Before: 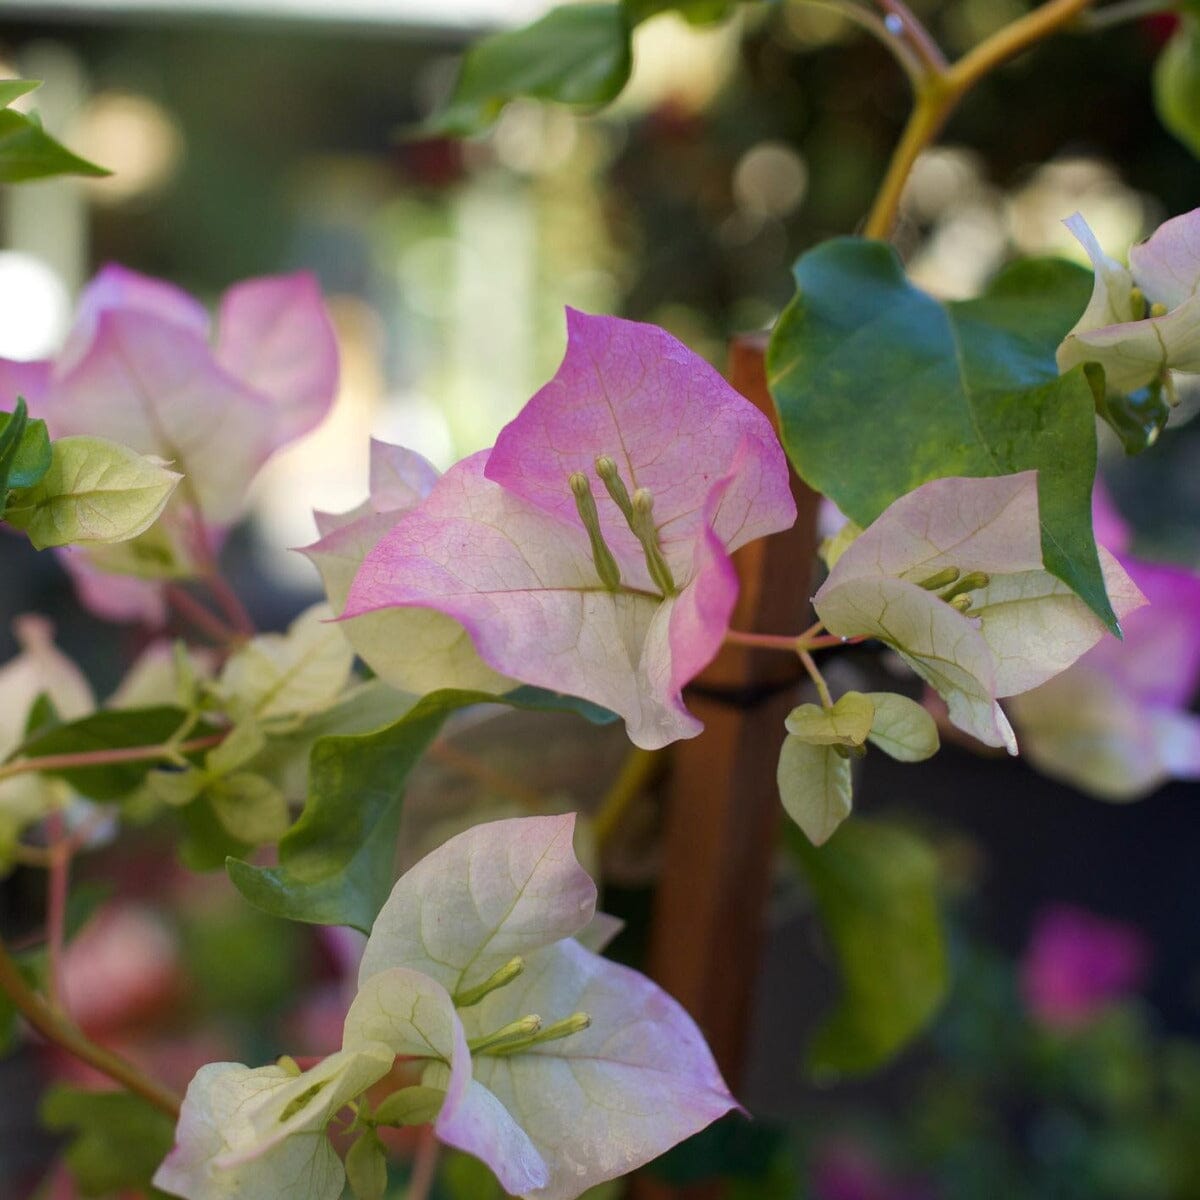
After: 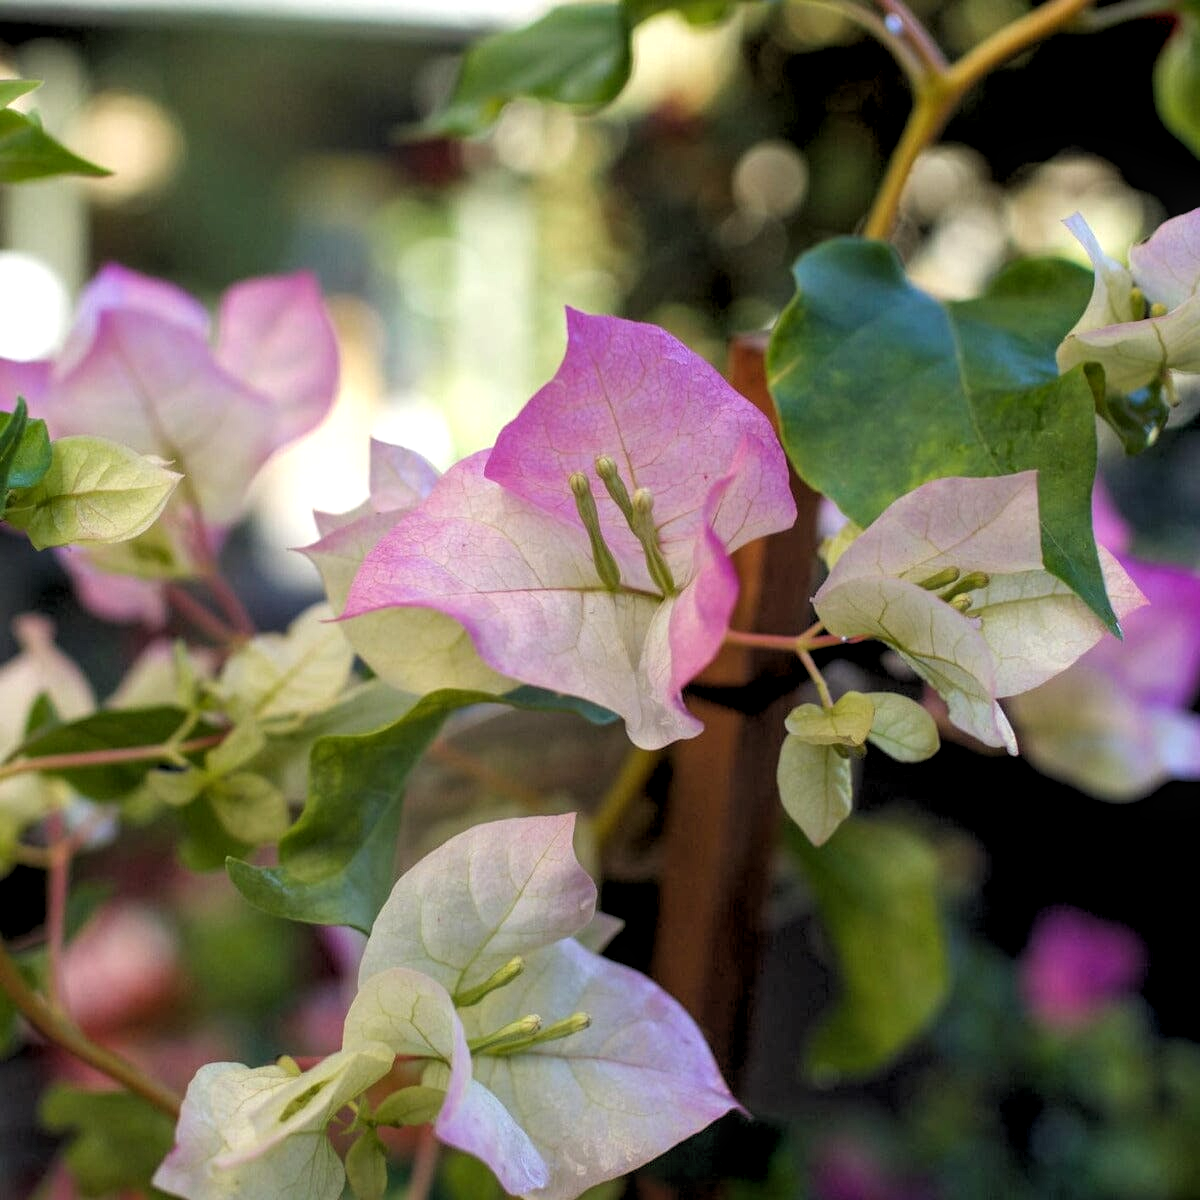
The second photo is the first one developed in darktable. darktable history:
local contrast: on, module defaults
rgb levels: levels [[0.01, 0.419, 0.839], [0, 0.5, 1], [0, 0.5, 1]]
